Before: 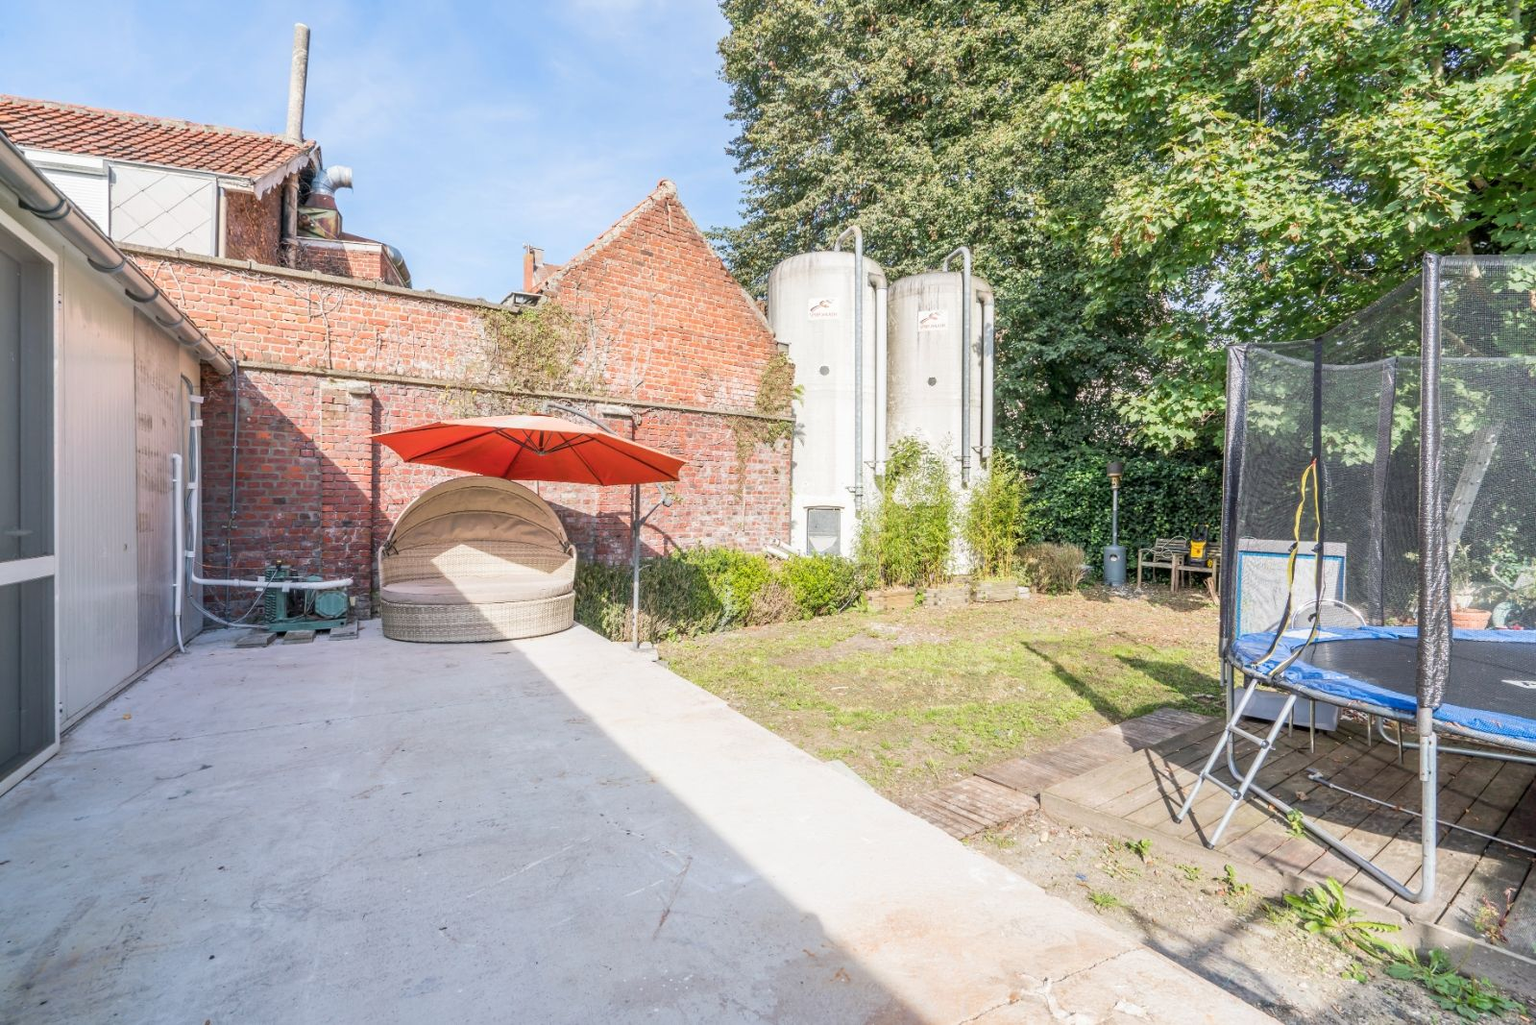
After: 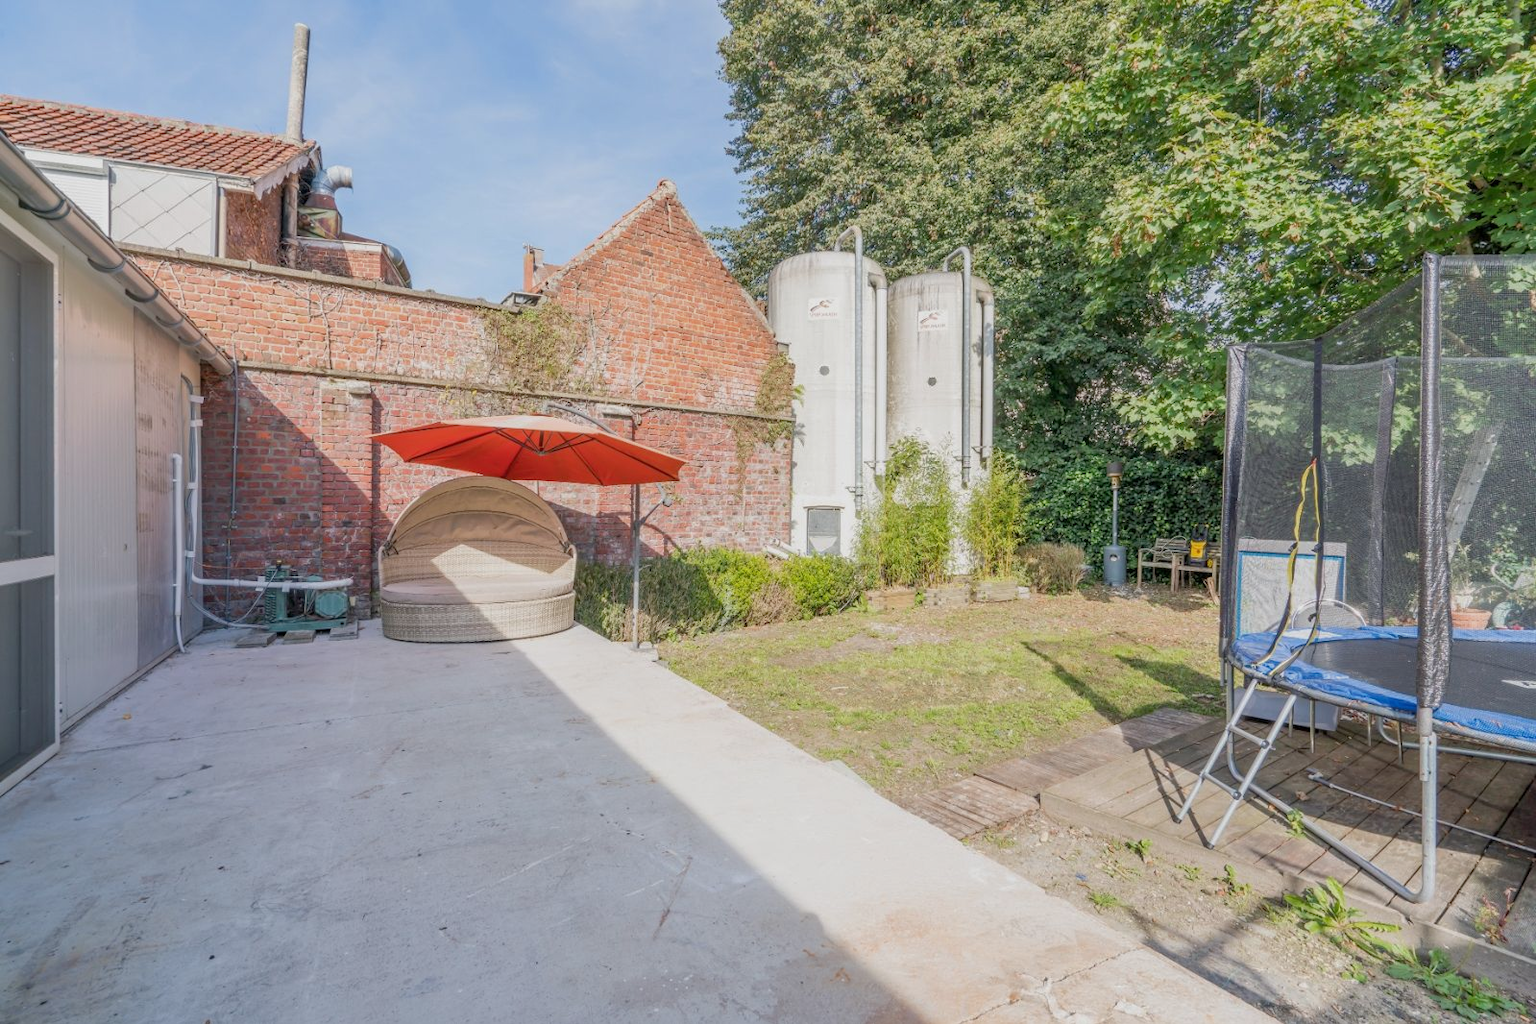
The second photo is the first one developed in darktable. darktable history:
exposure: exposure 0.02 EV, compensate highlight preservation false
tone equalizer: -8 EV 0.25 EV, -7 EV 0.417 EV, -6 EV 0.417 EV, -5 EV 0.25 EV, -3 EV -0.25 EV, -2 EV -0.417 EV, -1 EV -0.417 EV, +0 EV -0.25 EV, edges refinement/feathering 500, mask exposure compensation -1.57 EV, preserve details guided filter
